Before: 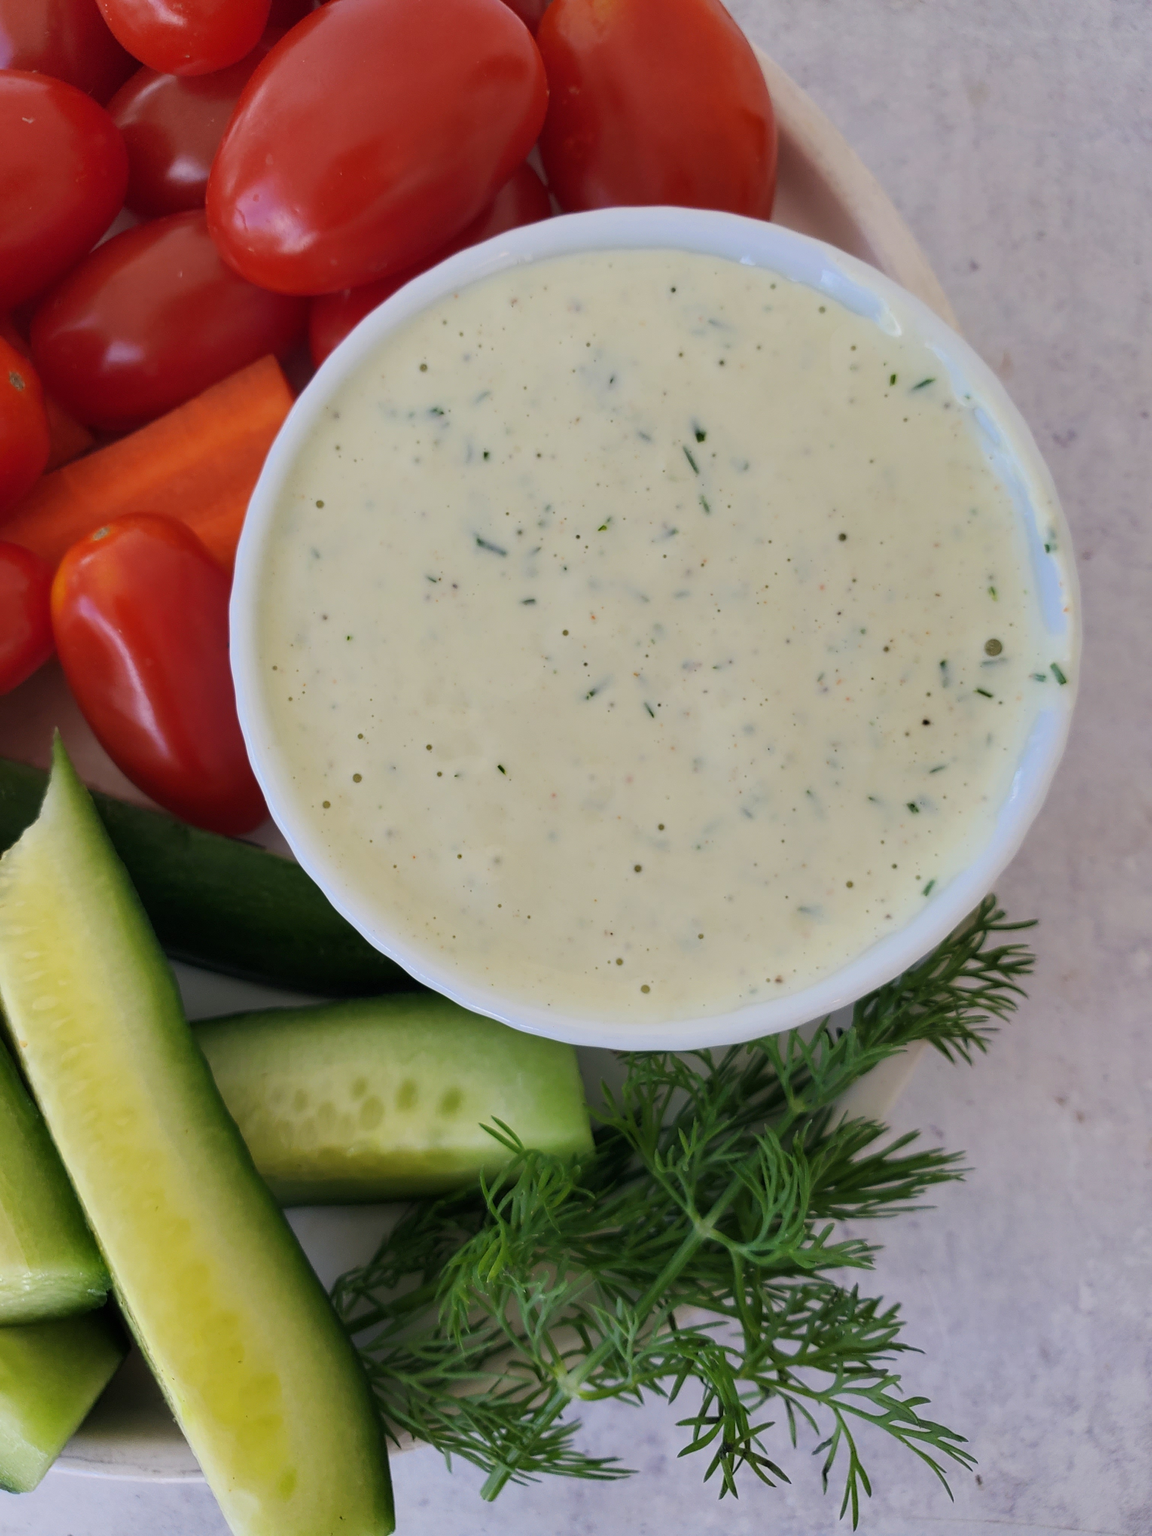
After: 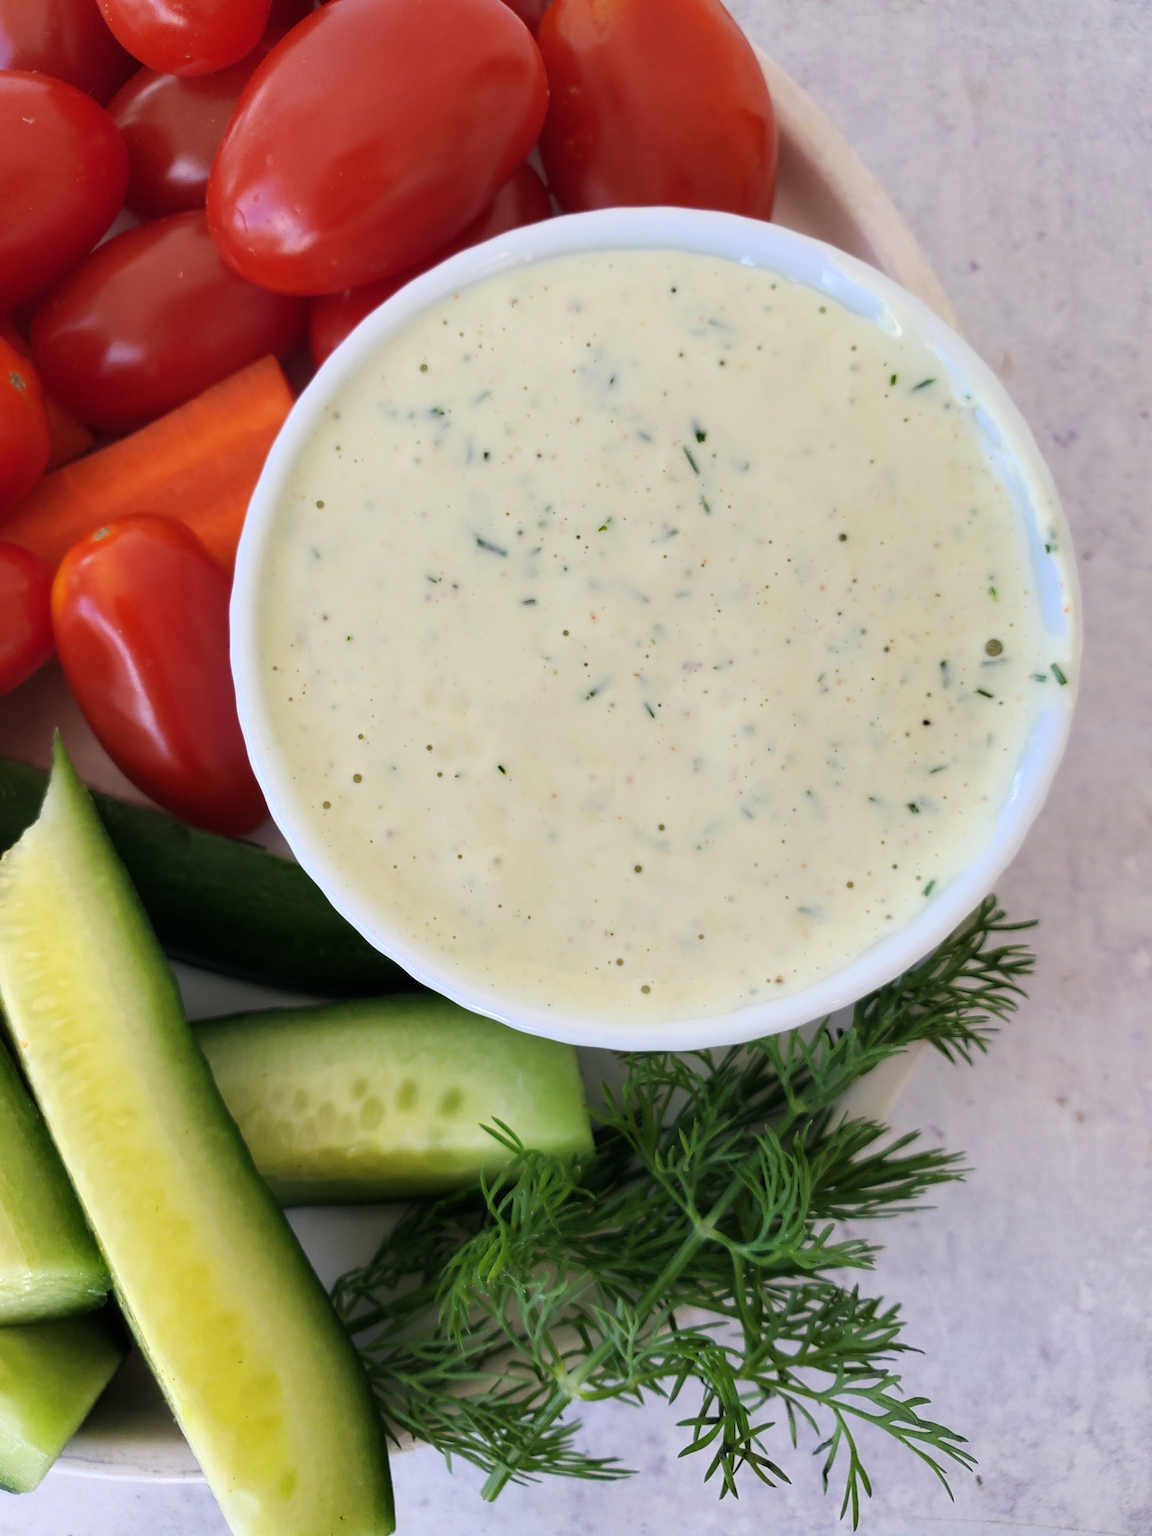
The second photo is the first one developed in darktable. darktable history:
tone equalizer: -8 EV -0.417 EV, -7 EV -0.408 EV, -6 EV -0.367 EV, -5 EV -0.236 EV, -3 EV 0.195 EV, -2 EV 0.333 EV, -1 EV 0.406 EV, +0 EV 0.426 EV
